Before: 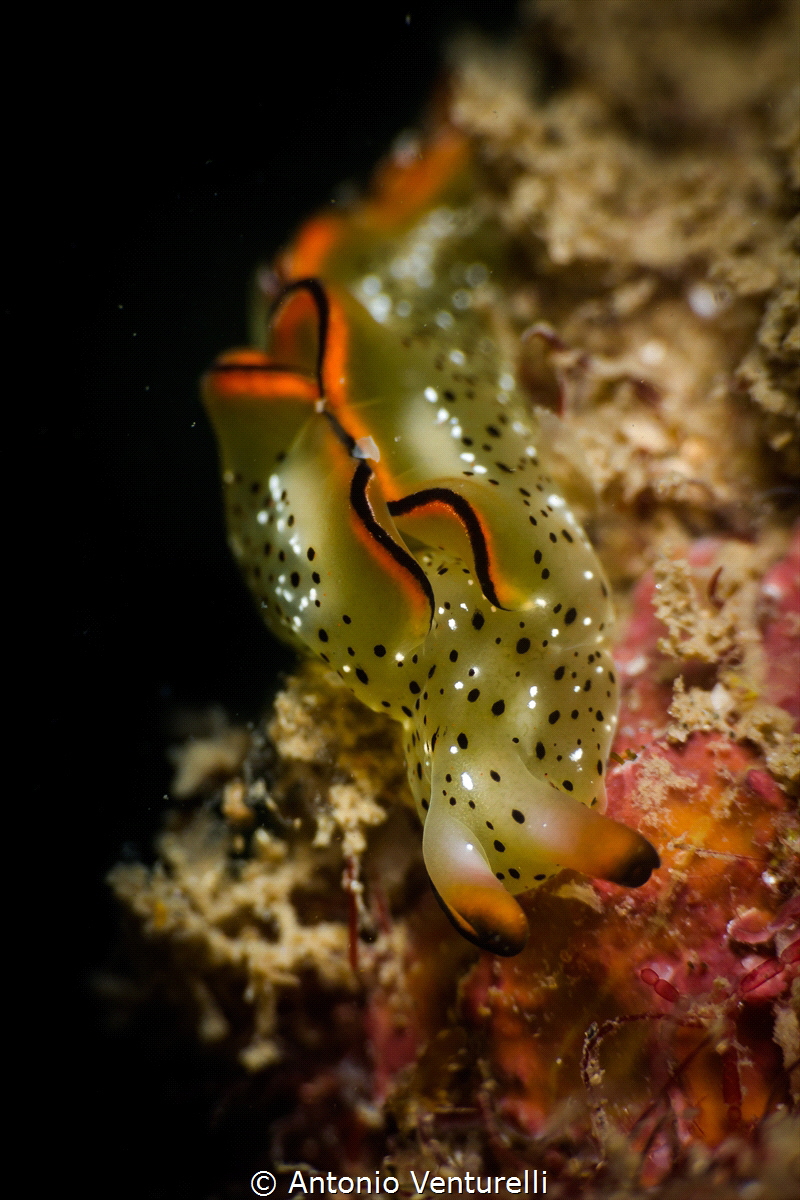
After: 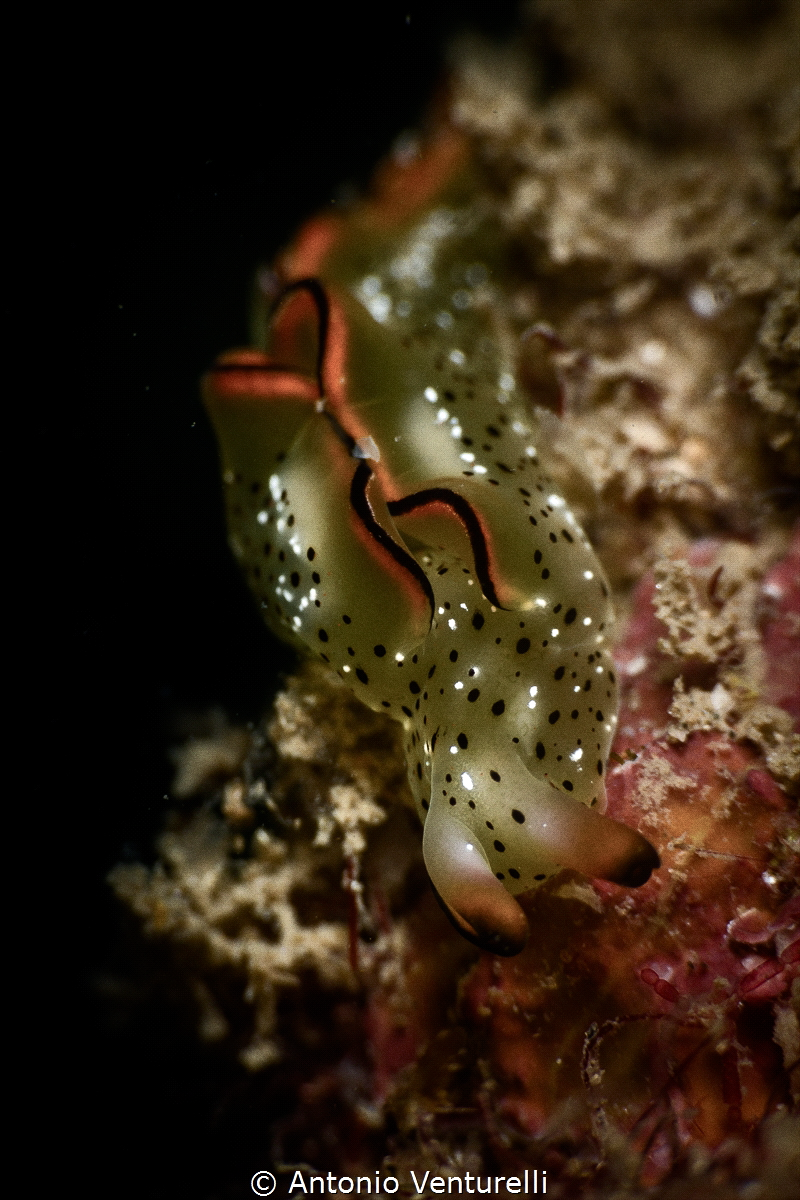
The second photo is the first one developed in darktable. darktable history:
color balance rgb: perceptual saturation grading › highlights -31.88%, perceptual saturation grading › mid-tones 5.8%, perceptual saturation grading › shadows 18.12%, perceptual brilliance grading › highlights 3.62%, perceptual brilliance grading › mid-tones -18.12%, perceptual brilliance grading › shadows -41.3%
grain: coarseness 0.09 ISO
